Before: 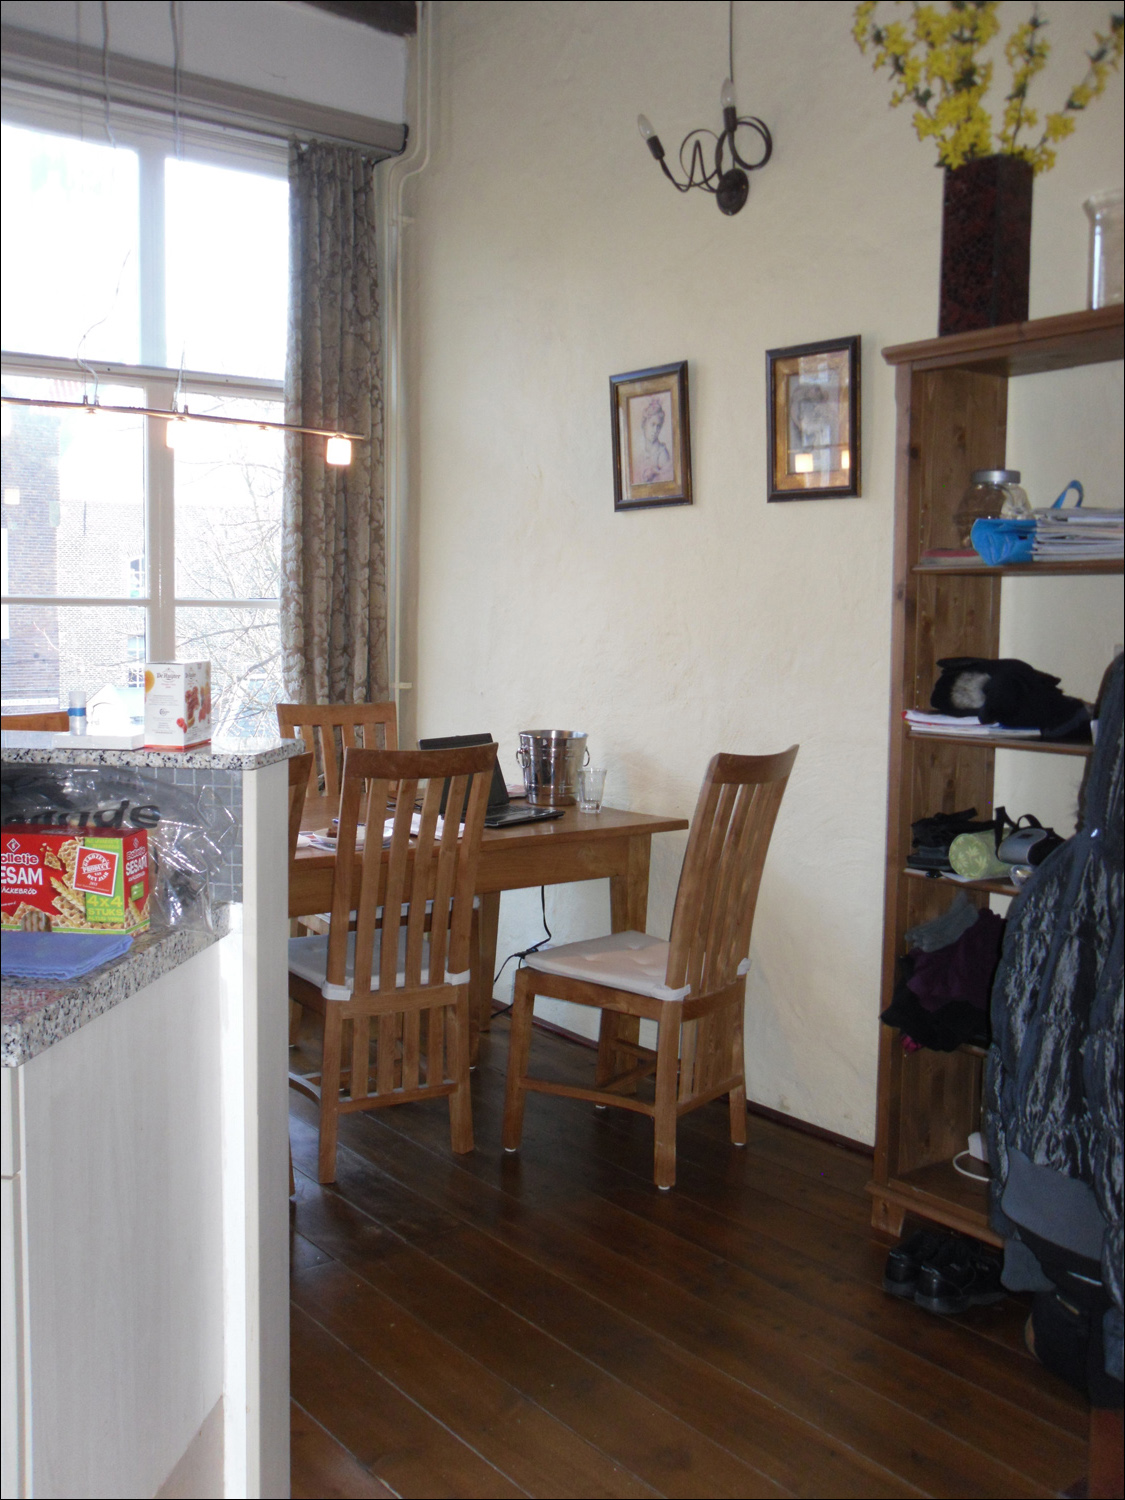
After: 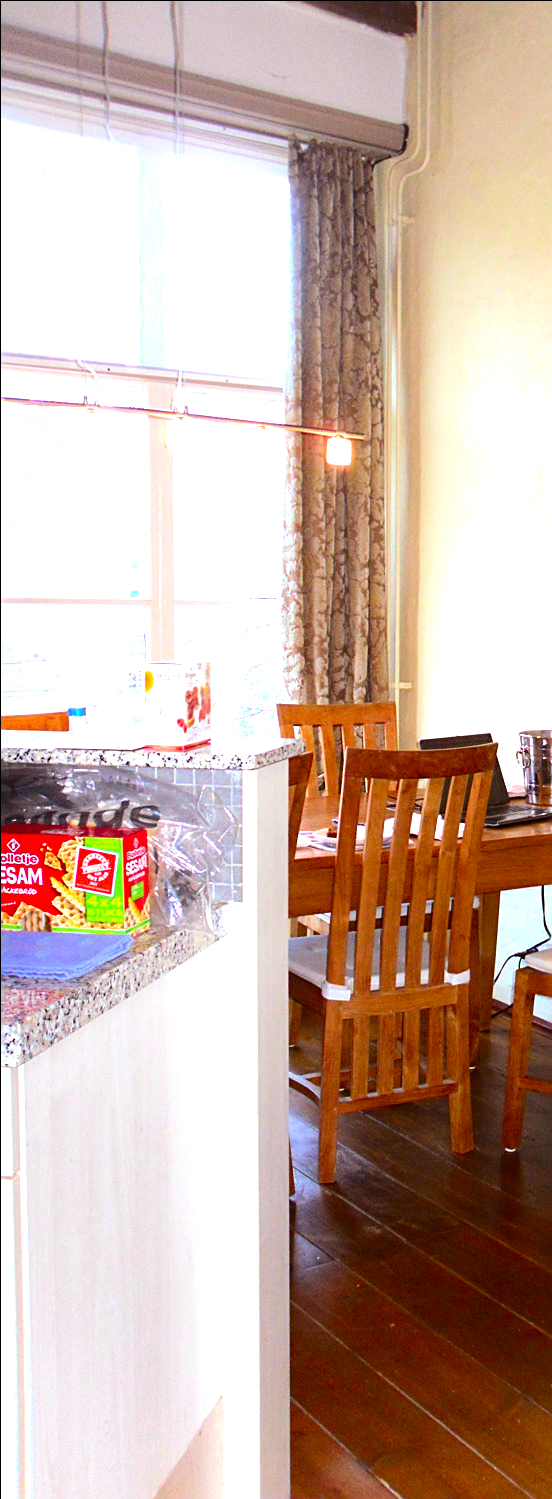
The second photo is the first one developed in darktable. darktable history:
sharpen: on, module defaults
exposure: black level correction 0.001, exposure 1.116 EV, compensate highlight preservation false
crop and rotate: left 0%, top 0%, right 50.845%
color balance rgb: linear chroma grading › global chroma 15%, perceptual saturation grading › global saturation 30%
tone curve: curves: ch0 [(0, 0) (0.183, 0.152) (0.571, 0.594) (1, 1)]; ch1 [(0, 0) (0.394, 0.307) (0.5, 0.5) (0.586, 0.597) (0.625, 0.647) (1, 1)]; ch2 [(0, 0) (0.5, 0.5) (0.604, 0.616) (1, 1)], color space Lab, independent channels, preserve colors none
contrast brightness saturation: contrast 0.07
tone equalizer: on, module defaults
rgb levels: mode RGB, independent channels, levels [[0, 0.5, 1], [0, 0.521, 1], [0, 0.536, 1]]
